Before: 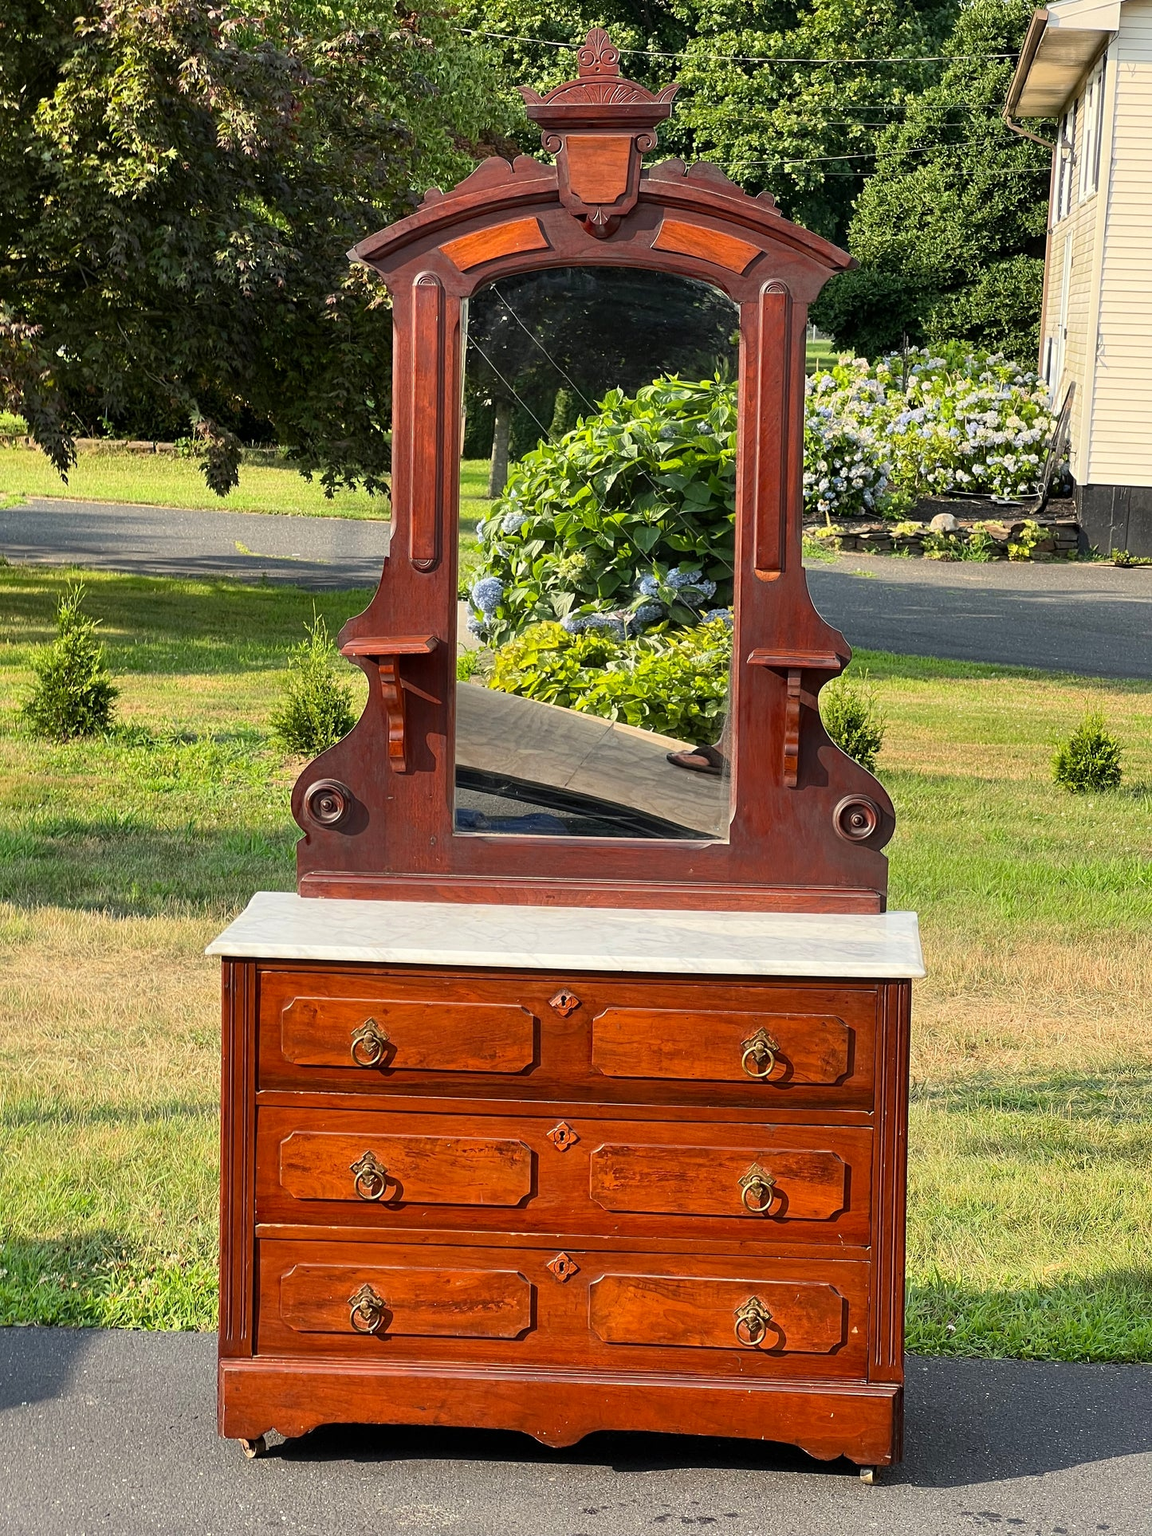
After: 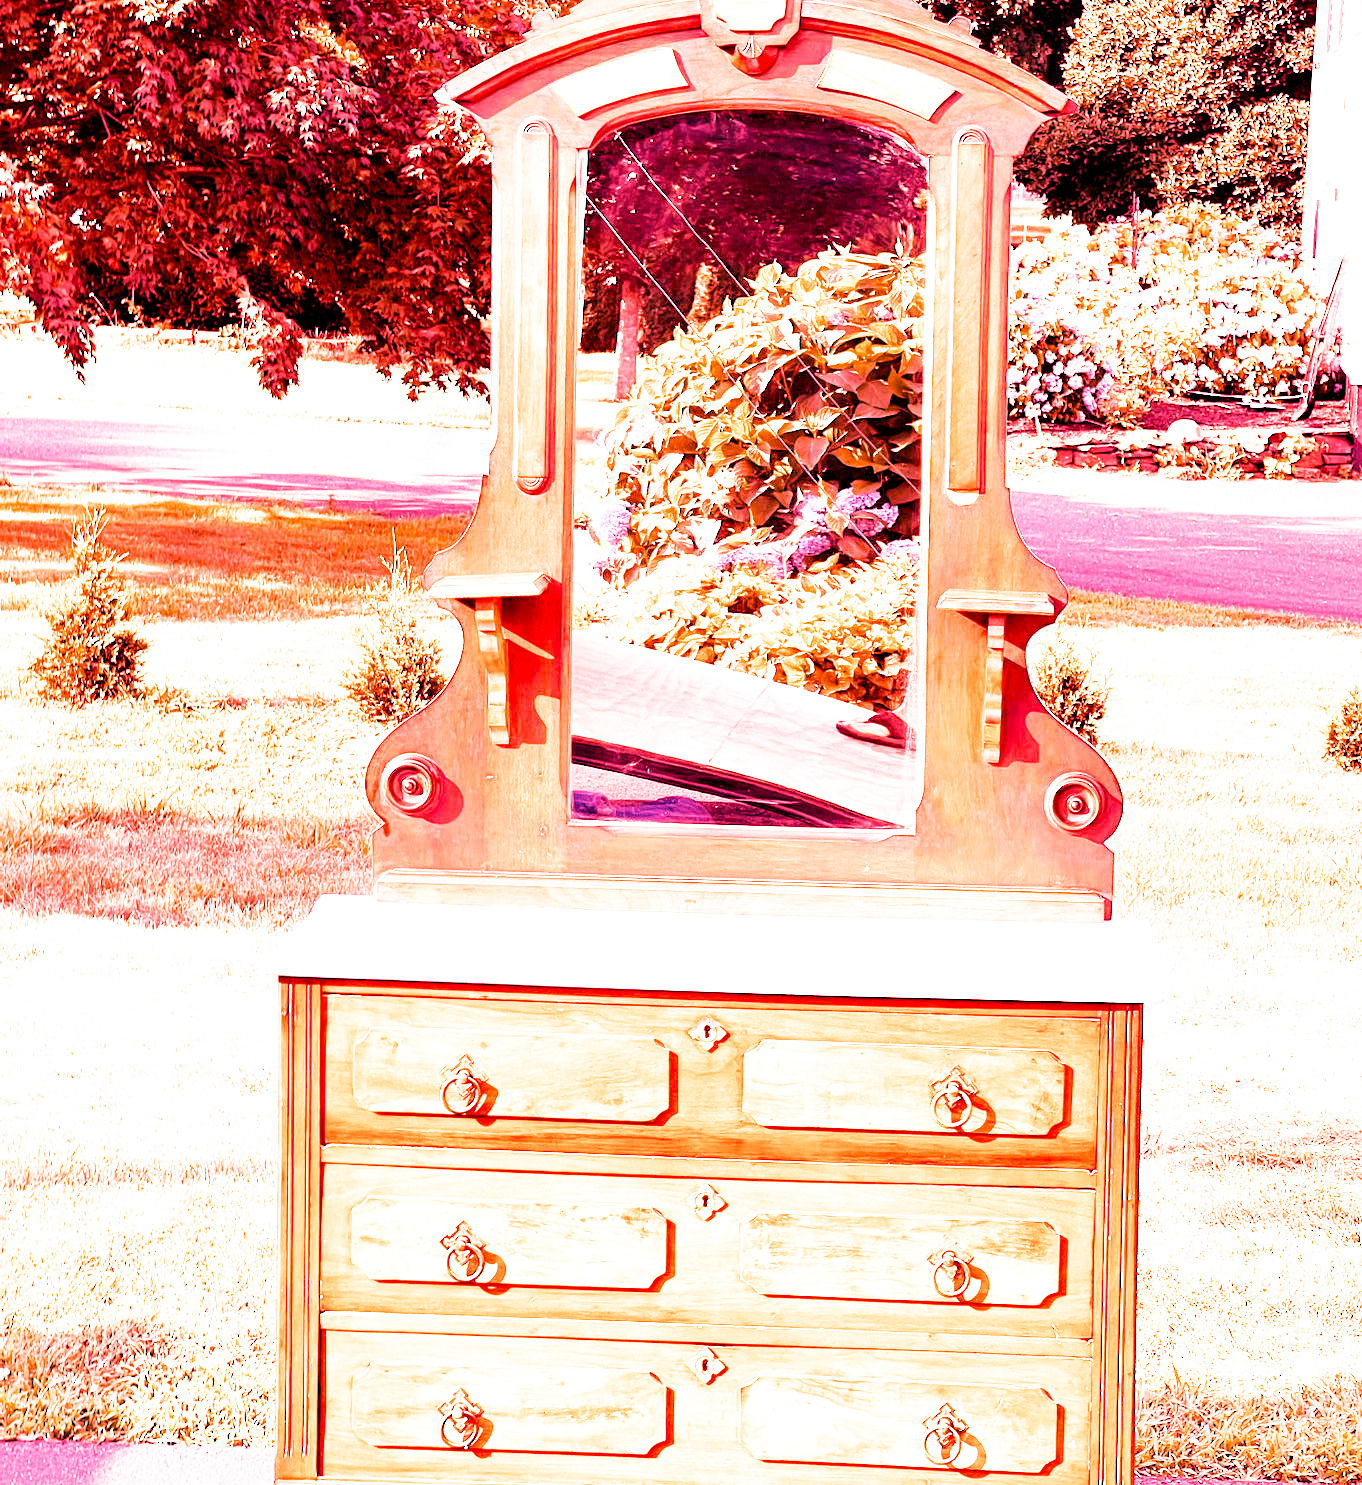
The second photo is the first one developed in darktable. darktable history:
white balance: red 4.26, blue 1.802
filmic rgb: middle gray luminance 12.74%, black relative exposure -10.13 EV, white relative exposure 3.47 EV, threshold 6 EV, target black luminance 0%, hardness 5.74, latitude 44.69%, contrast 1.221, highlights saturation mix 5%, shadows ↔ highlights balance 26.78%, add noise in highlights 0, preserve chrominance no, color science v3 (2019), use custom middle-gray values true, iterations of high-quality reconstruction 0, contrast in highlights soft, enable highlight reconstruction true
crop and rotate: angle 0.03°, top 11.643%, right 5.651%, bottom 11.189%
